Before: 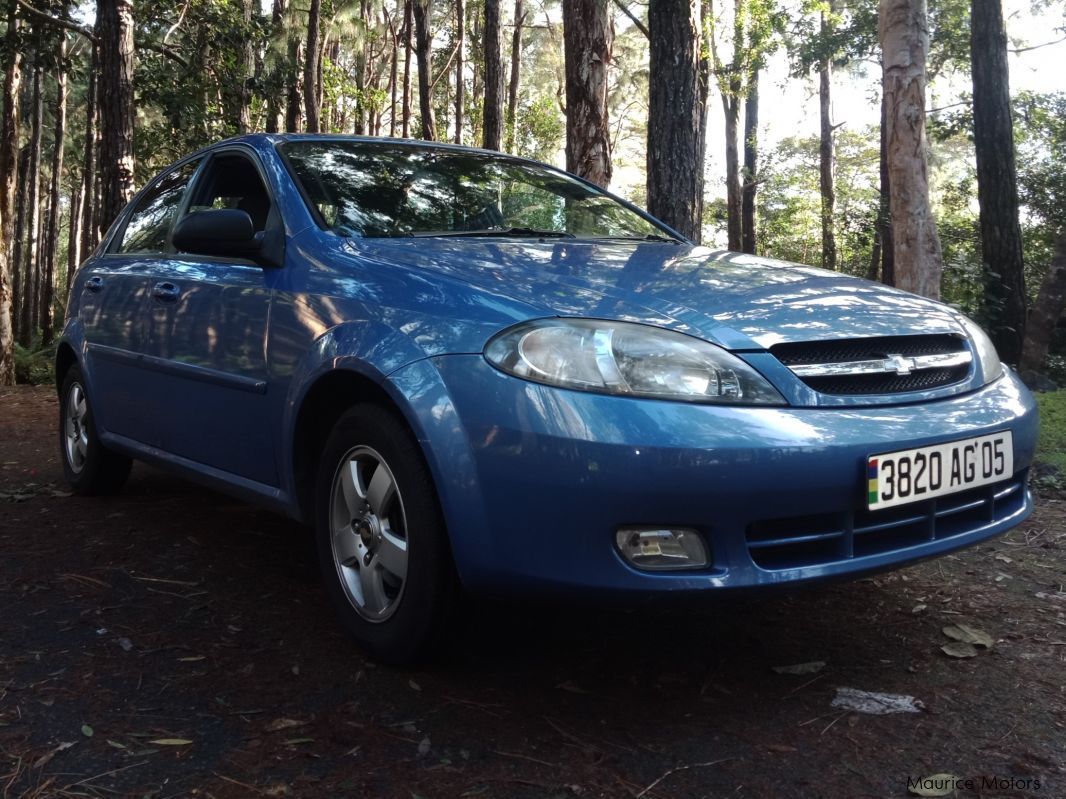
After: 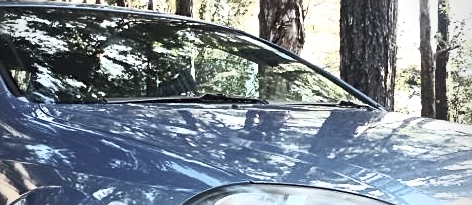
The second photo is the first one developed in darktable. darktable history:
vignetting: fall-off radius 61.17%
crop: left 28.853%, top 16.797%, right 26.855%, bottom 57.483%
contrast brightness saturation: contrast 0.569, brightness 0.576, saturation -0.327
sharpen: on, module defaults
